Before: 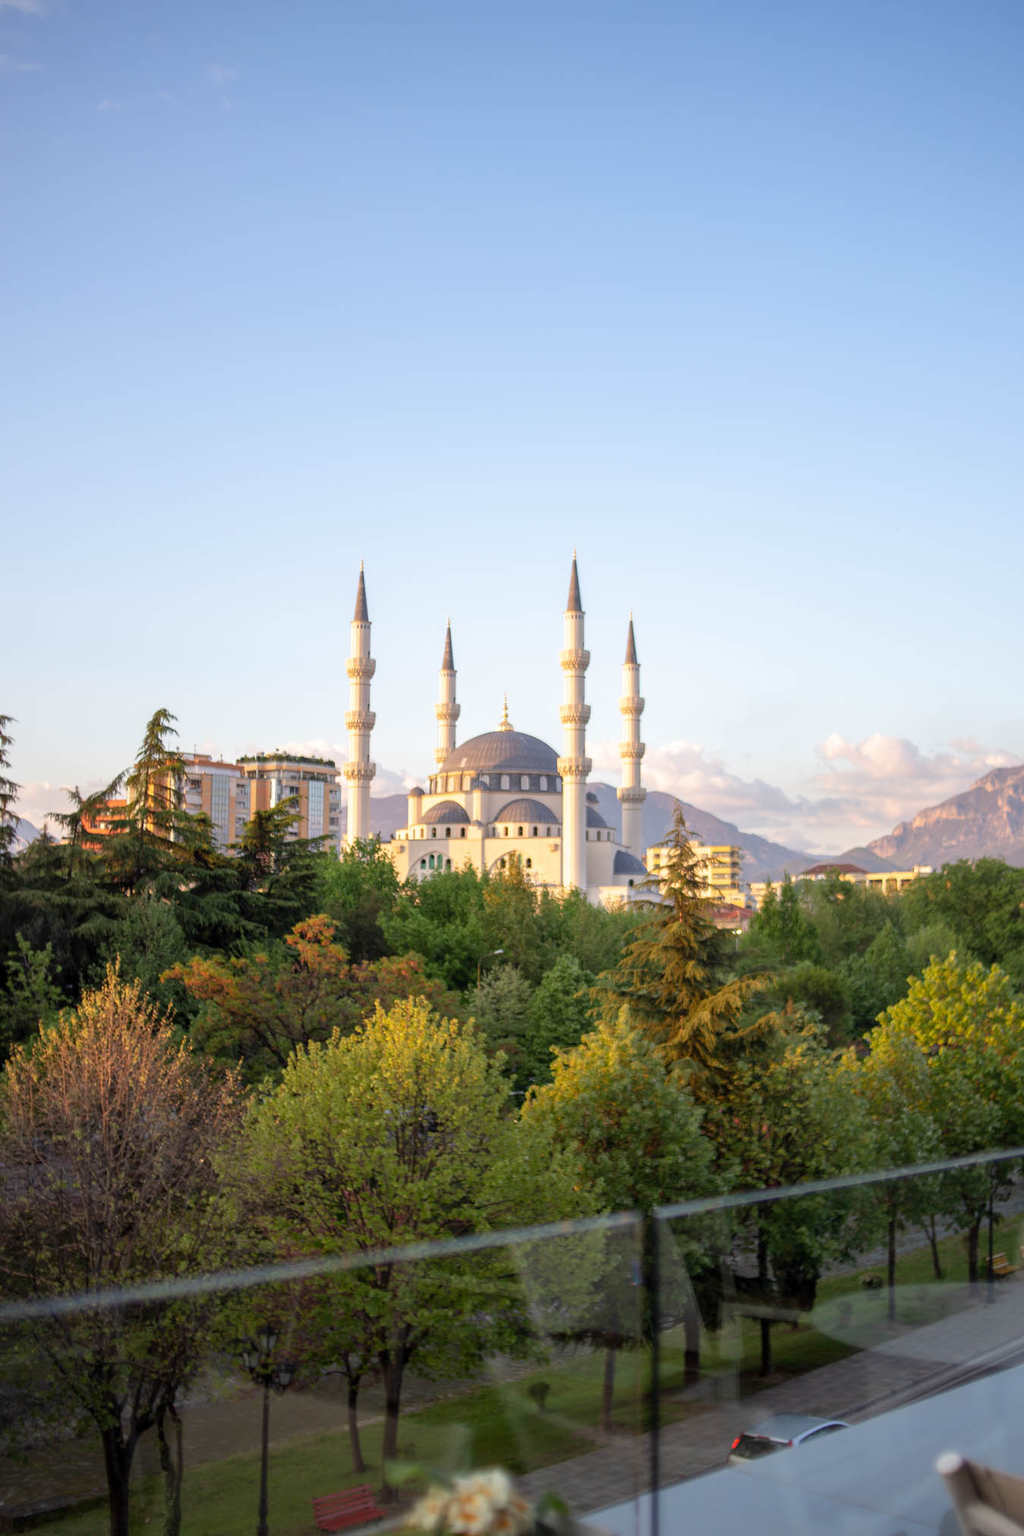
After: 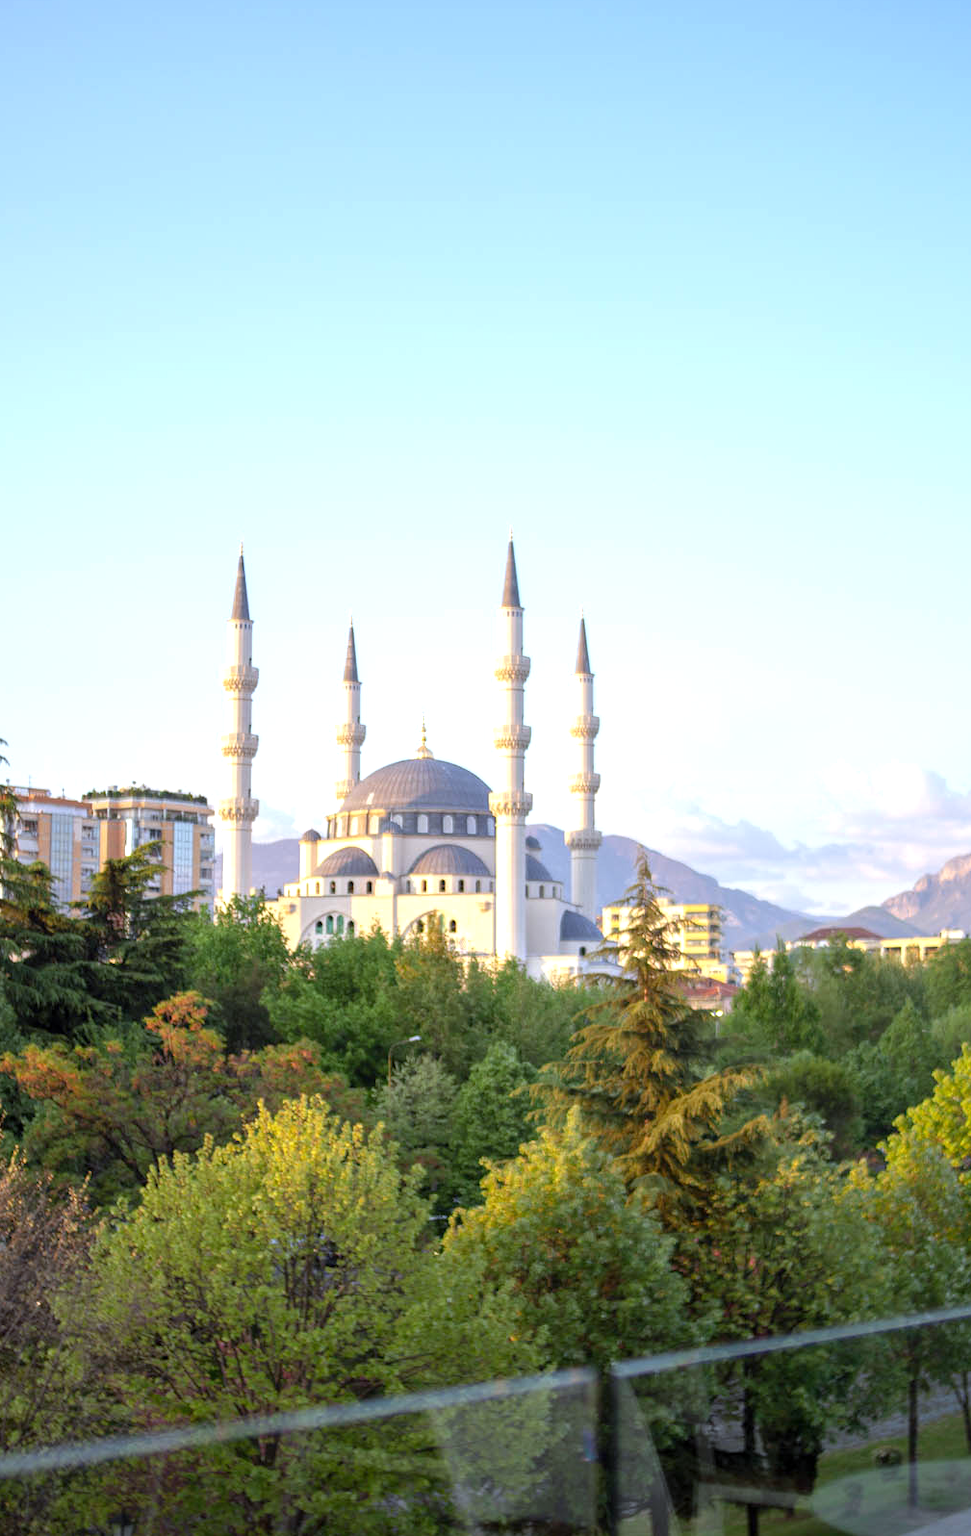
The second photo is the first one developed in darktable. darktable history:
exposure: exposure 0.493 EV, compensate highlight preservation false
rotate and perspective: automatic cropping original format, crop left 0, crop top 0
crop: left 16.768%, top 8.653%, right 8.362%, bottom 12.485%
white balance: red 0.924, blue 1.095
